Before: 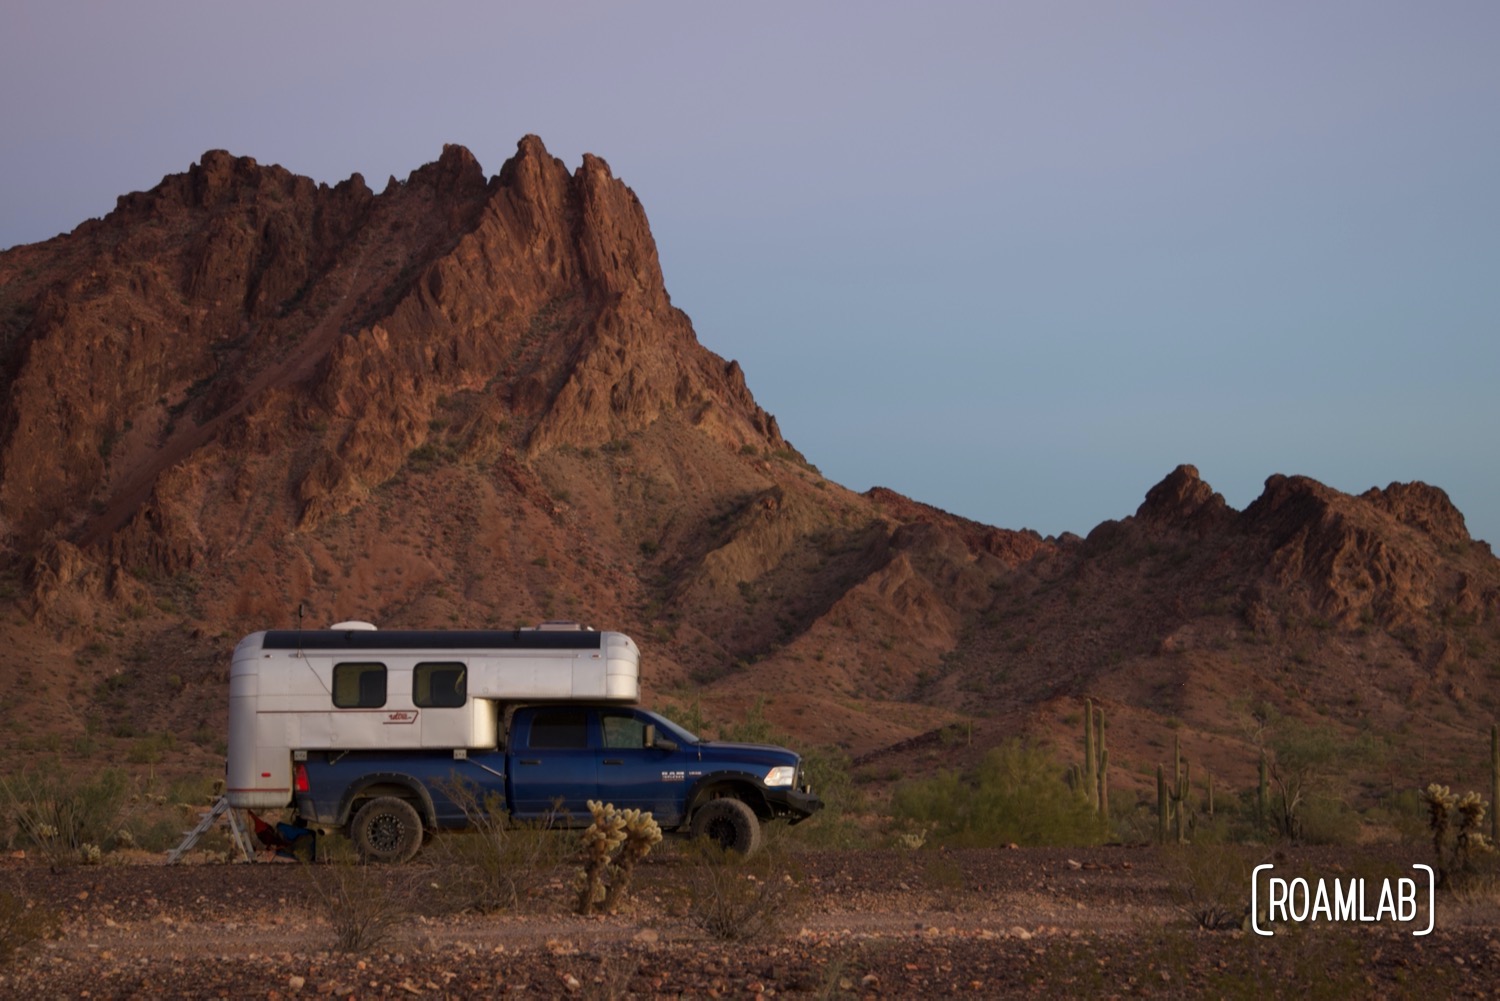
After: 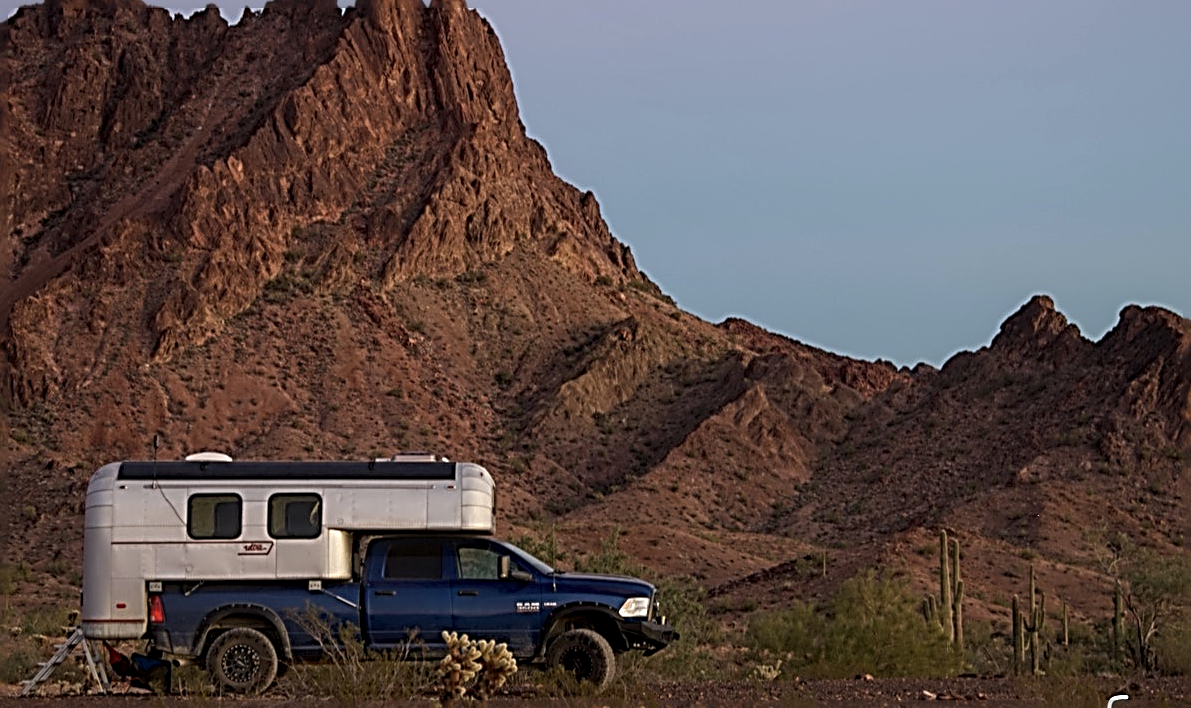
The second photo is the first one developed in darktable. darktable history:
local contrast: on, module defaults
crop: left 9.712%, top 16.928%, right 10.845%, bottom 12.332%
sharpen: radius 3.158, amount 1.731
